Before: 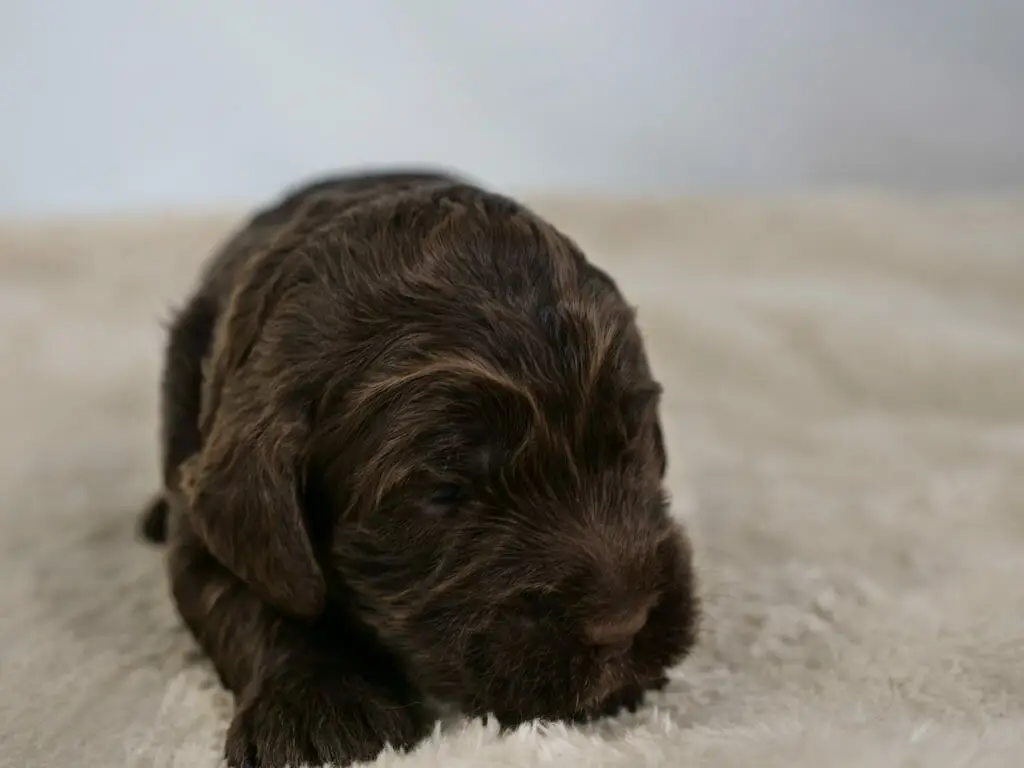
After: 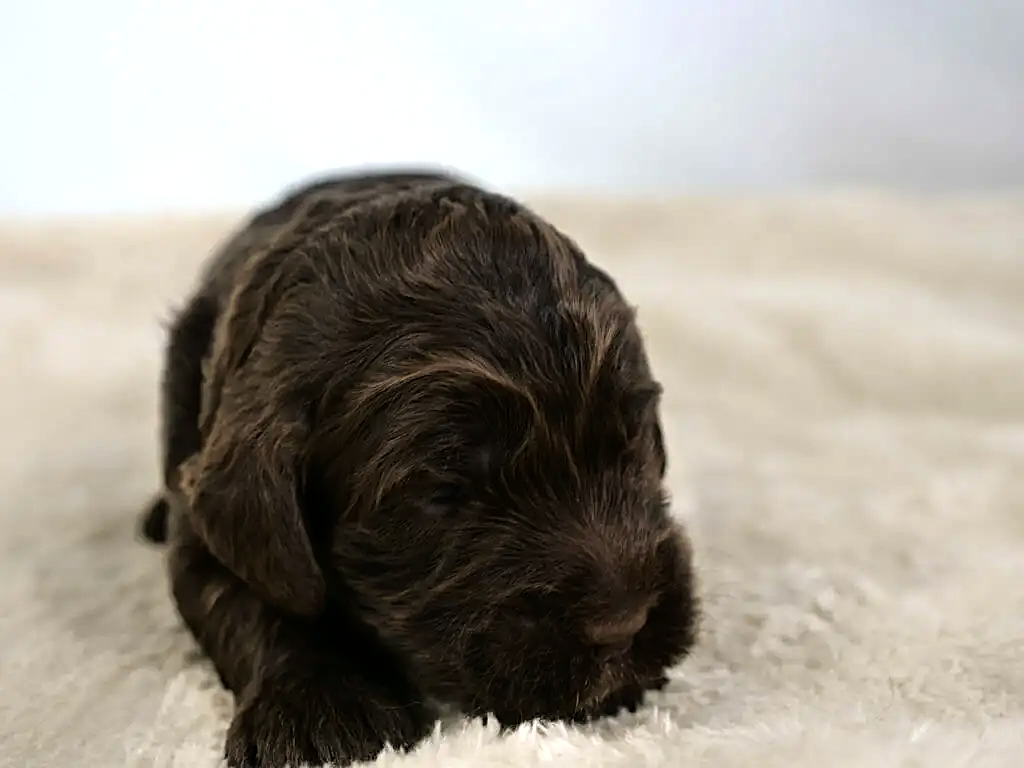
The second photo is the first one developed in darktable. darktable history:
sharpen: on, module defaults
tone equalizer: -8 EV -0.737 EV, -7 EV -0.667 EV, -6 EV -0.577 EV, -5 EV -0.399 EV, -3 EV 0.38 EV, -2 EV 0.6 EV, -1 EV 0.684 EV, +0 EV 0.767 EV
